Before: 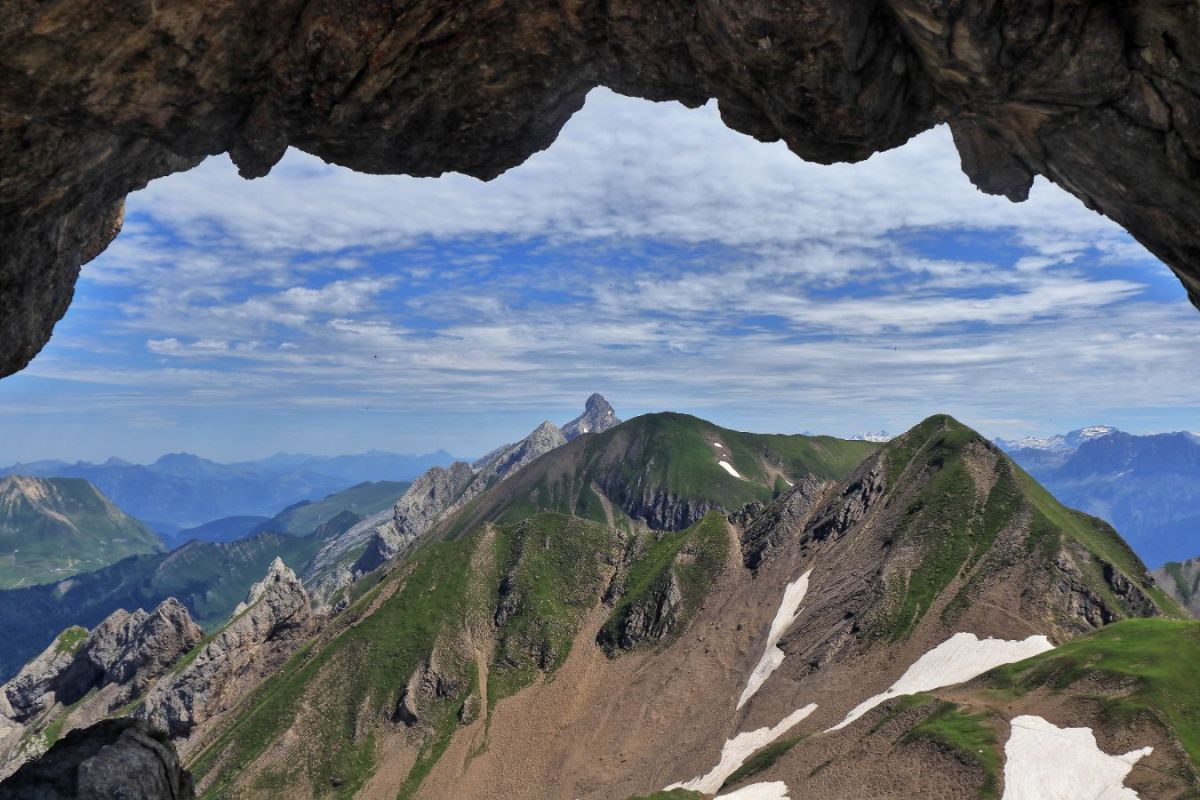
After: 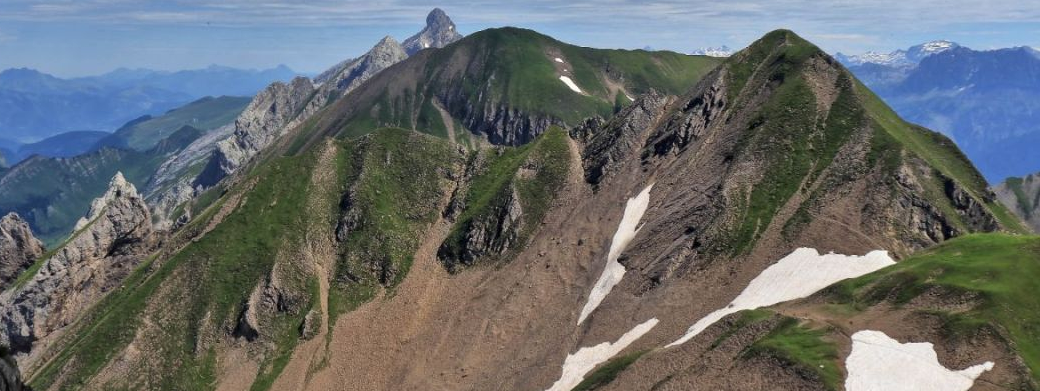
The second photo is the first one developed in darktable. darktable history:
local contrast: mode bilateral grid, contrast 20, coarseness 50, detail 120%, midtone range 0.2
crop and rotate: left 13.306%, top 48.129%, bottom 2.928%
